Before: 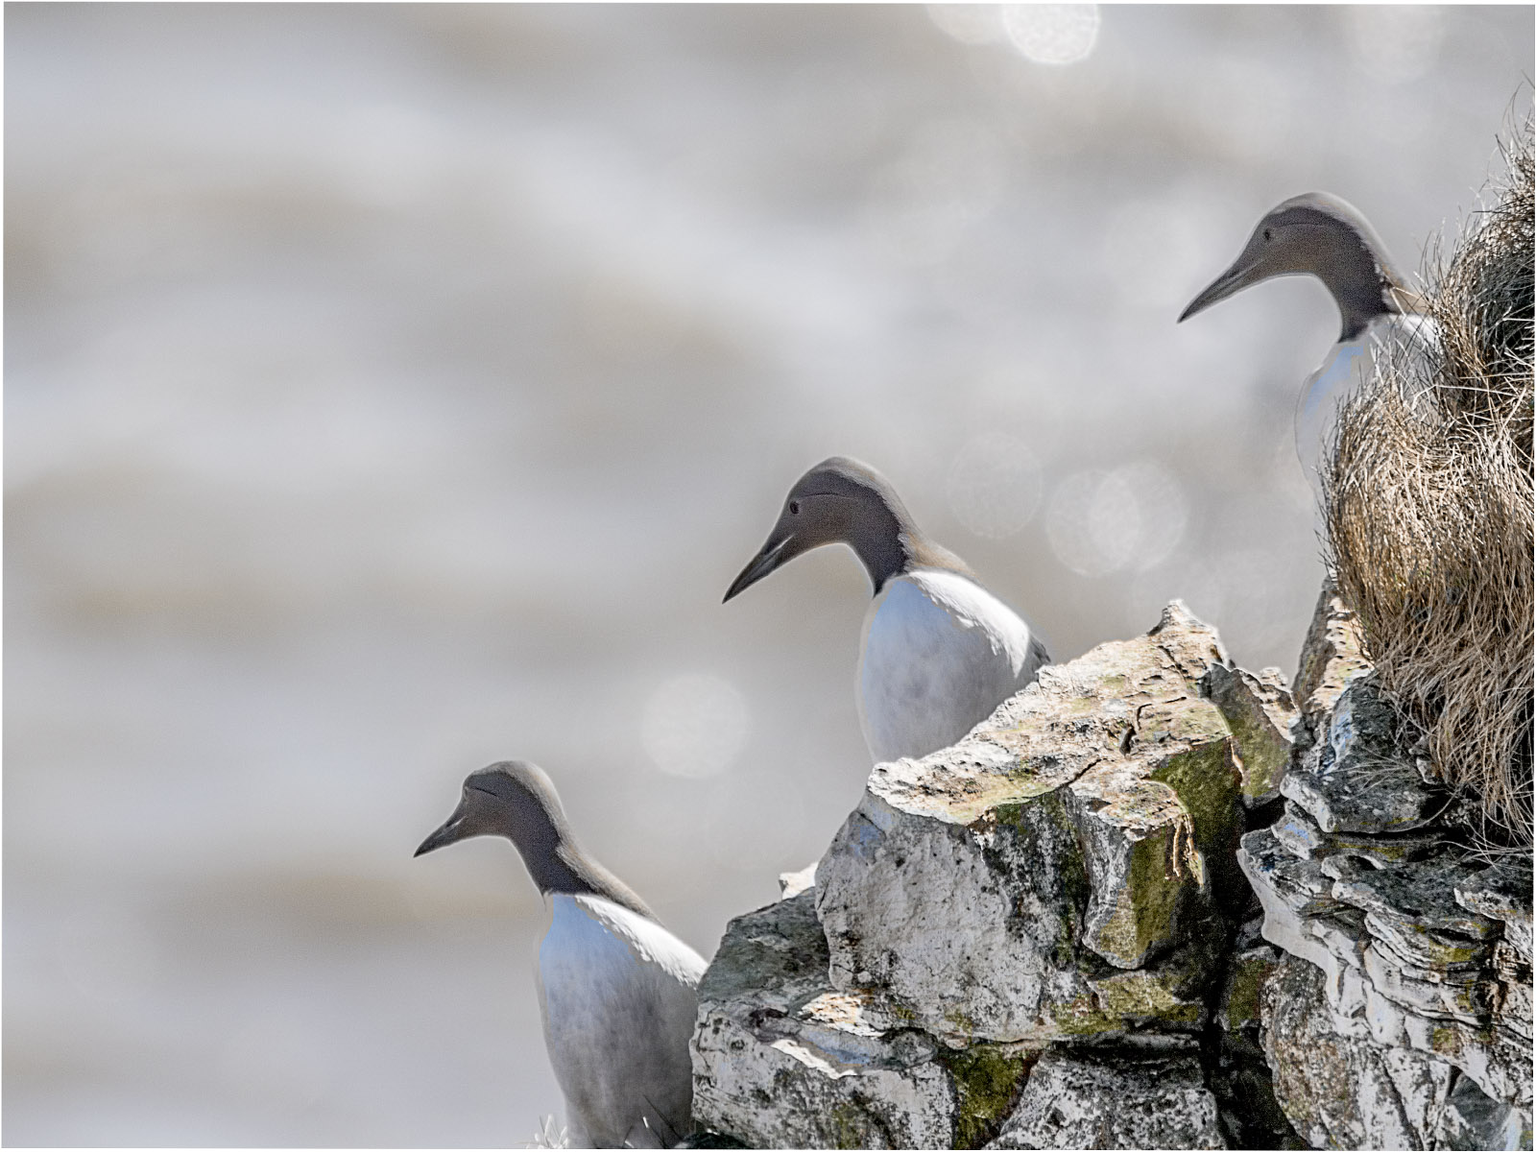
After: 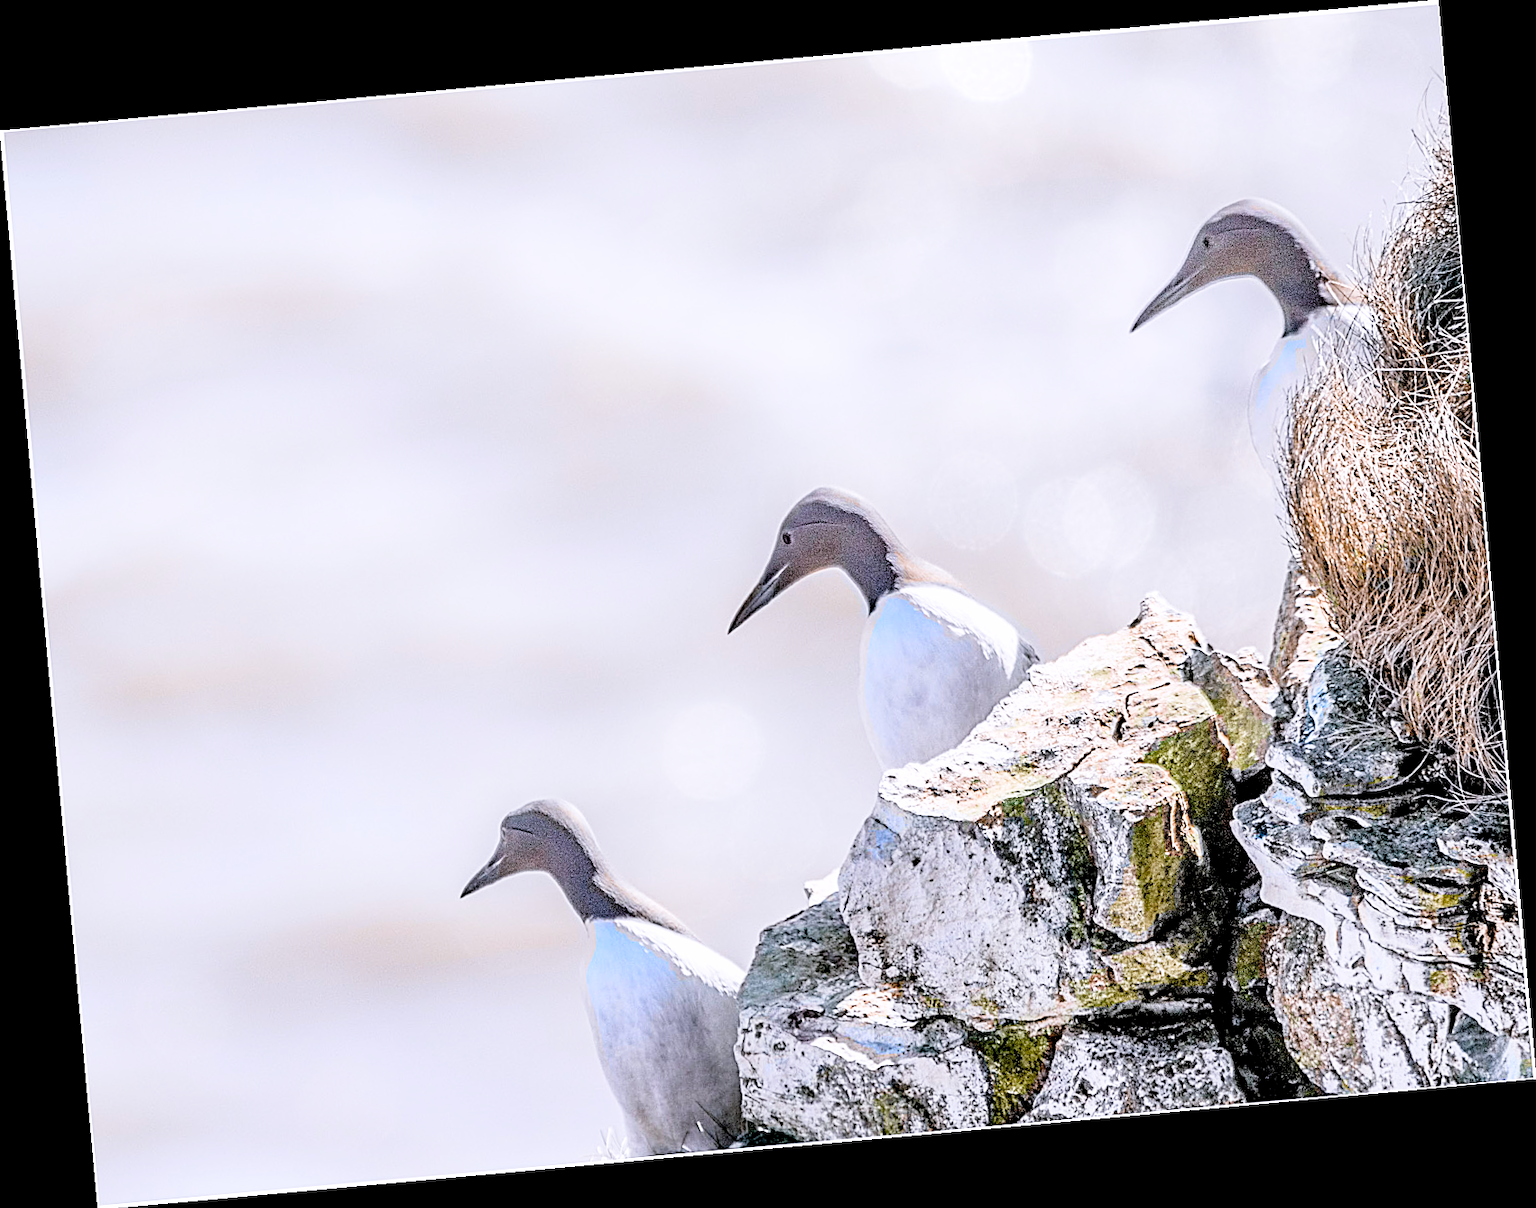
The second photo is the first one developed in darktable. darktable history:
white balance: red 1.004, blue 1.096
exposure: black level correction 0, exposure 1.388 EV, compensate exposure bias true, compensate highlight preservation false
sharpen: on, module defaults
rotate and perspective: rotation -5.2°, automatic cropping off
filmic rgb: middle gray luminance 18.42%, black relative exposure -9 EV, white relative exposure 3.75 EV, threshold 6 EV, target black luminance 0%, hardness 4.85, latitude 67.35%, contrast 0.955, highlights saturation mix 20%, shadows ↔ highlights balance 21.36%, add noise in highlights 0, preserve chrominance luminance Y, color science v3 (2019), use custom middle-gray values true, iterations of high-quality reconstruction 0, contrast in highlights soft, enable highlight reconstruction true
